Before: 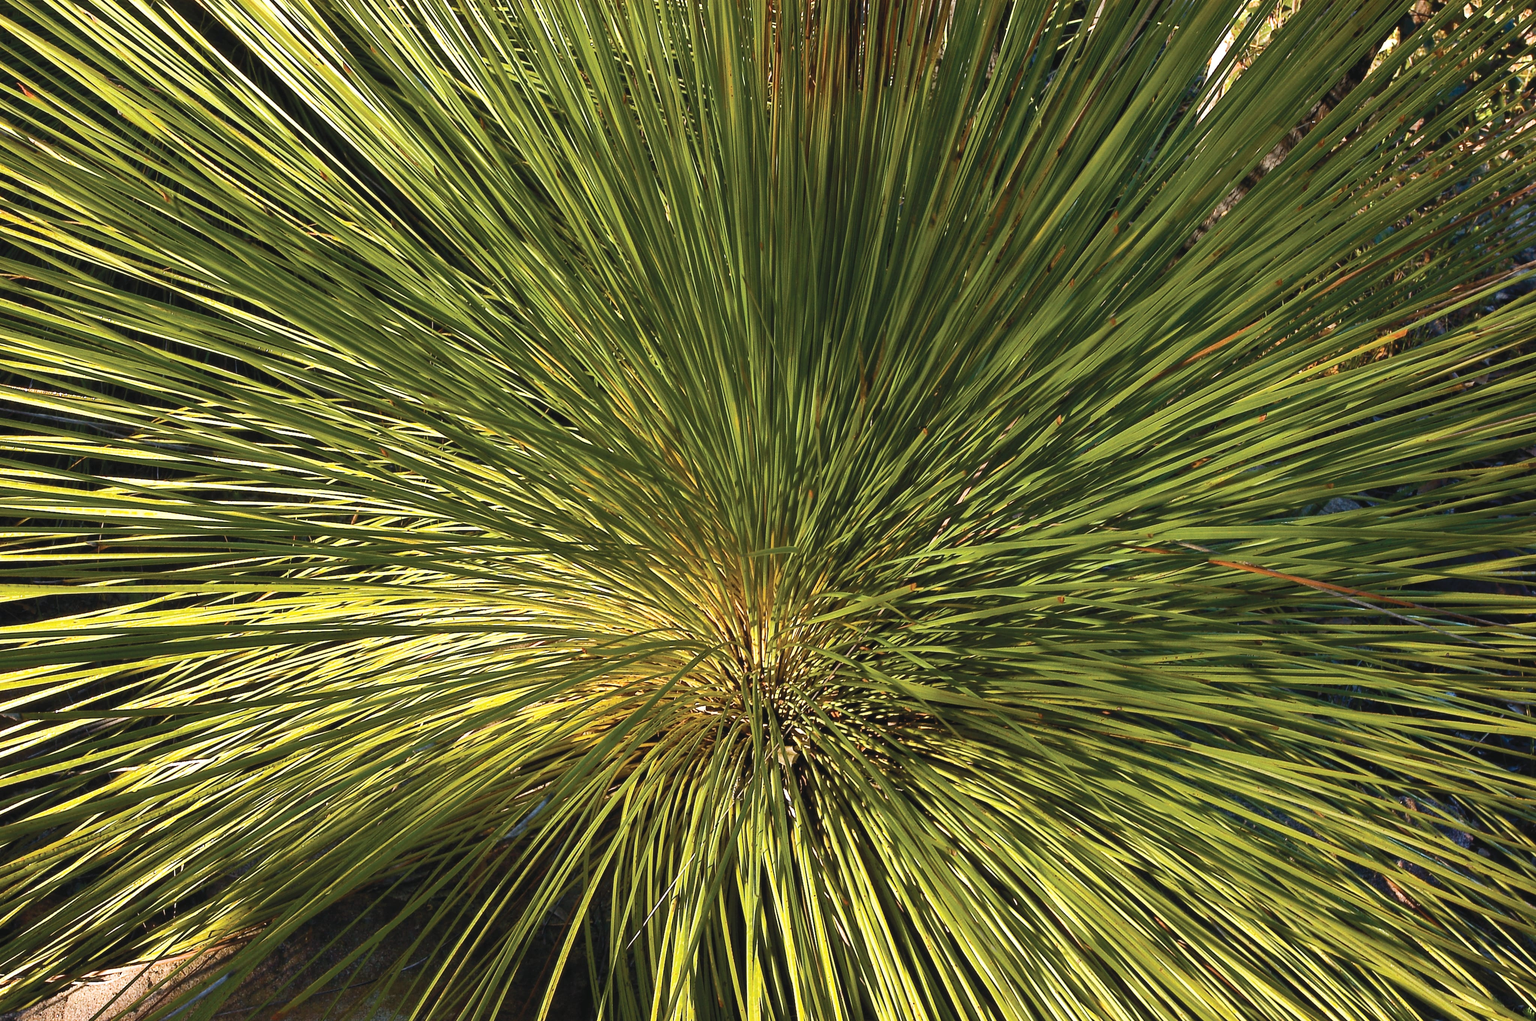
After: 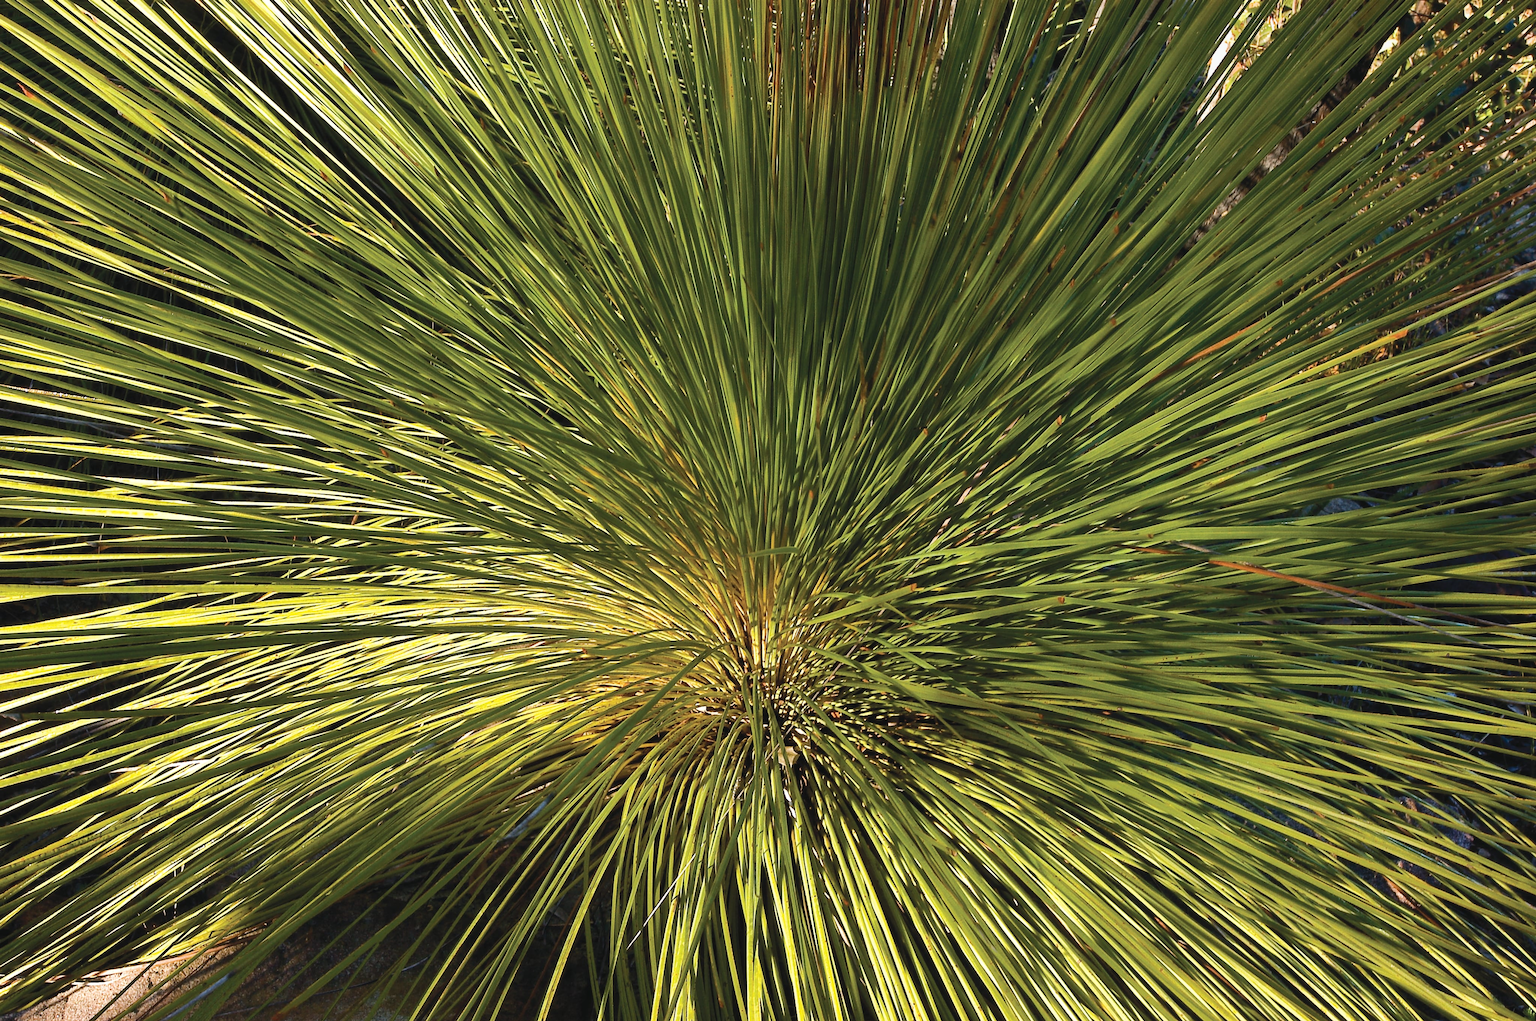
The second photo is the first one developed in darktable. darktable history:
tone equalizer: -8 EV -1.84 EV, -7 EV -1.16 EV, -6 EV -1.62 EV, smoothing diameter 25%, edges refinement/feathering 10, preserve details guided filter
